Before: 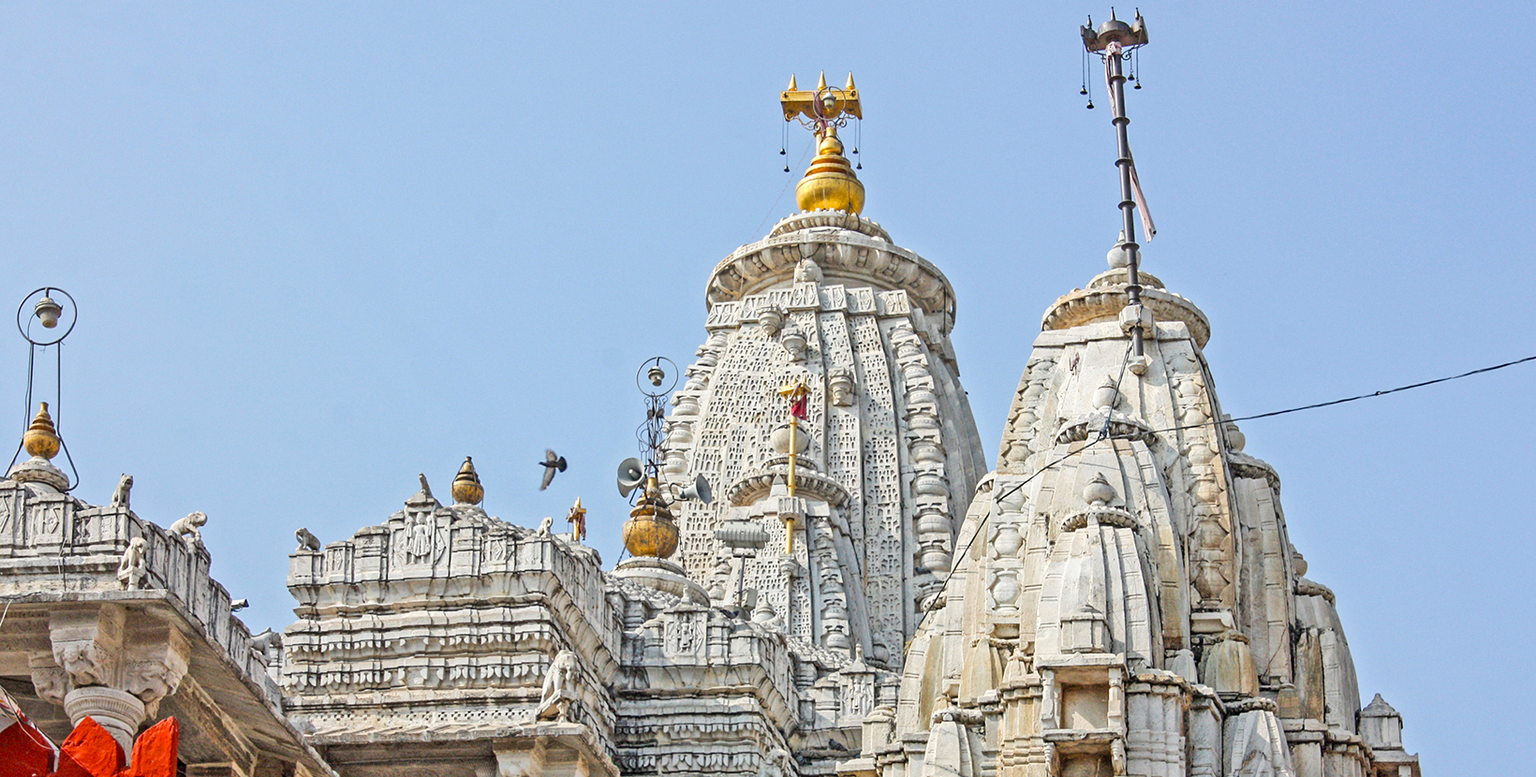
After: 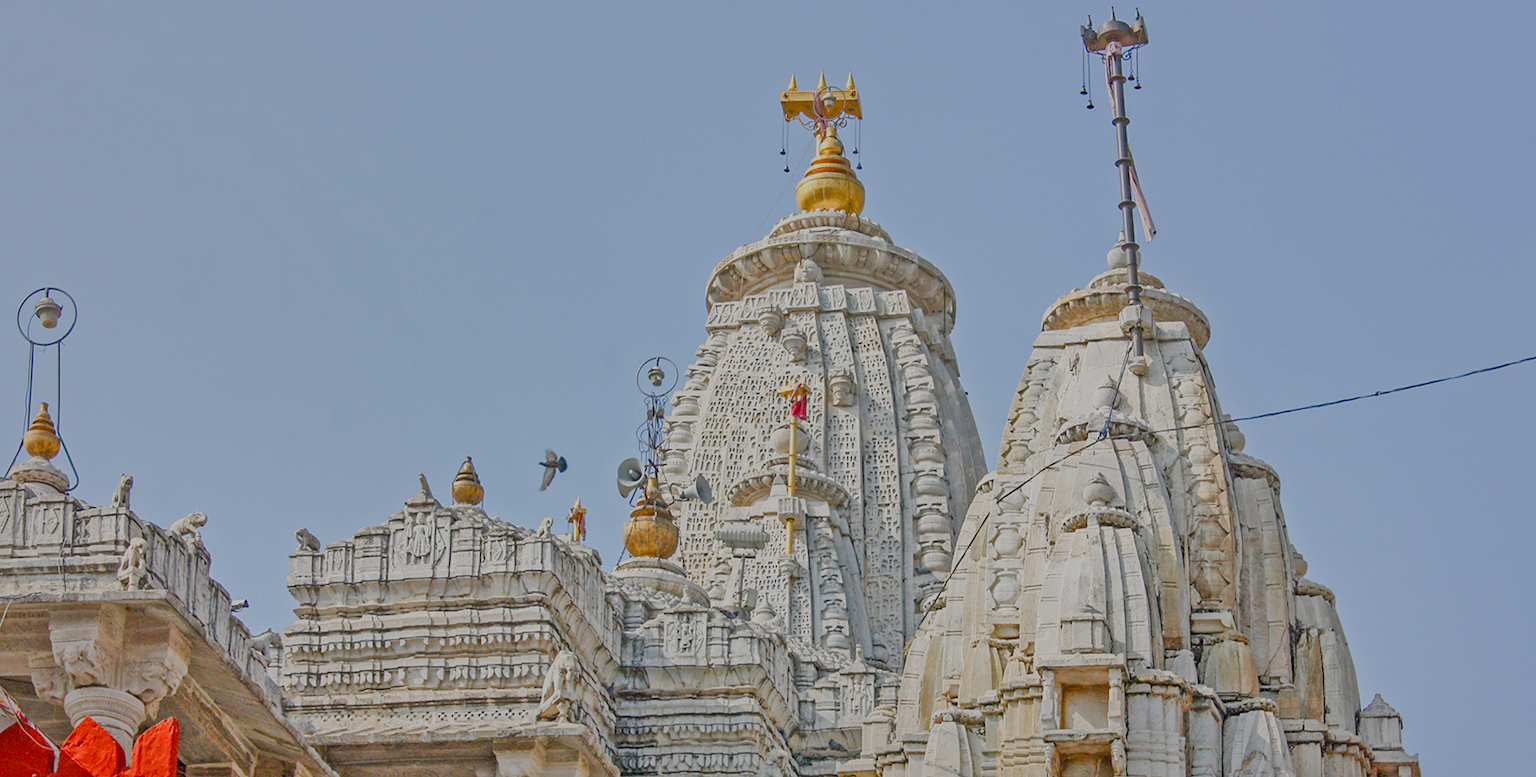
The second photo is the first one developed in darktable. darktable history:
shadows and highlights: shadows 40, highlights -60
color balance rgb: shadows lift › chroma 1%, shadows lift › hue 113°, highlights gain › chroma 0.2%, highlights gain › hue 333°, perceptual saturation grading › global saturation 20%, perceptual saturation grading › highlights -50%, perceptual saturation grading › shadows 25%, contrast -30%
